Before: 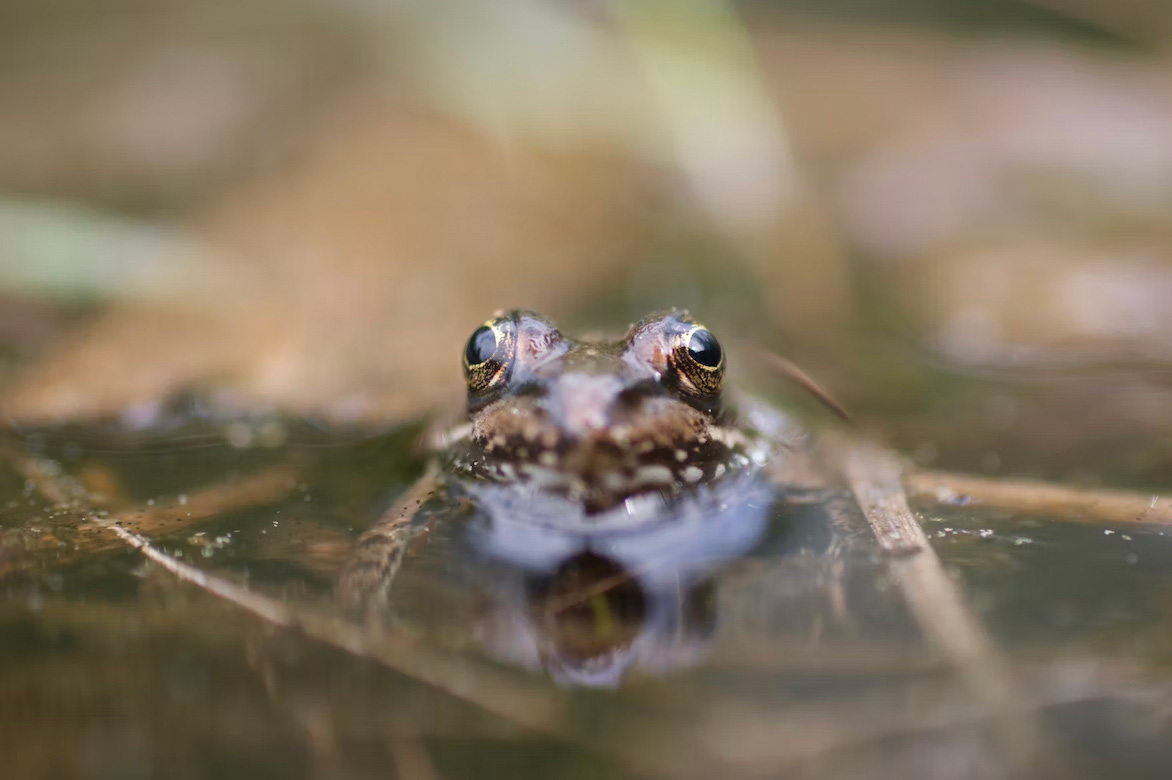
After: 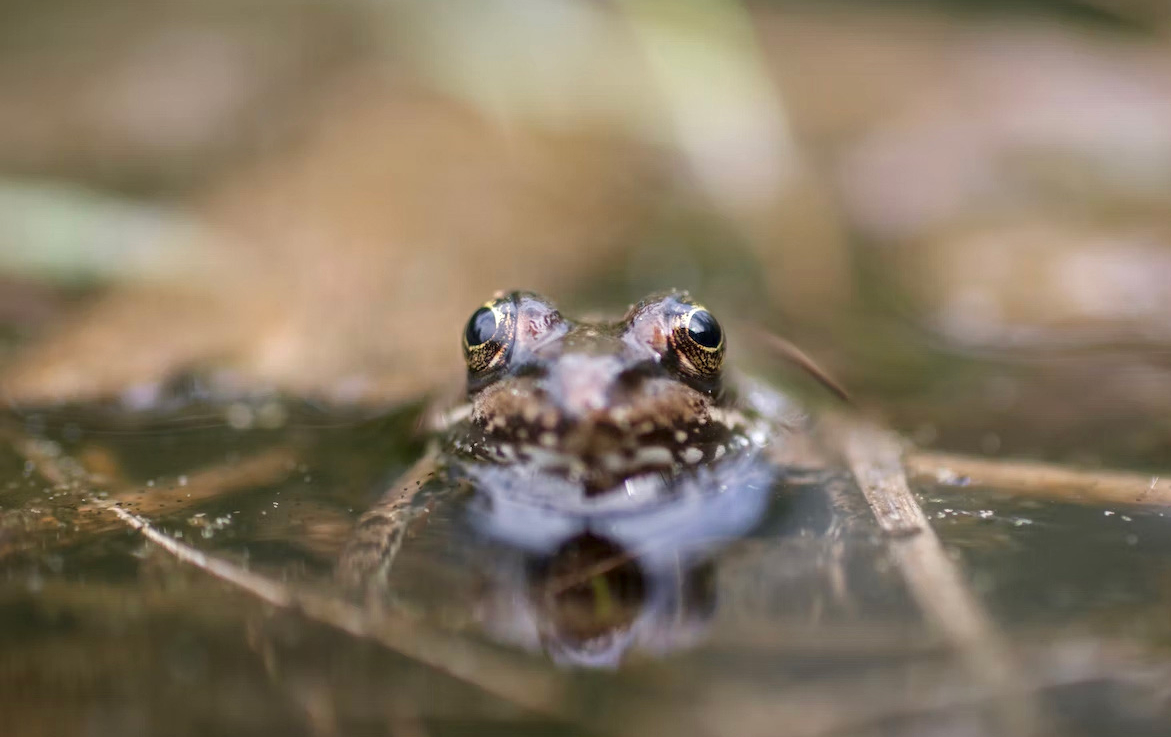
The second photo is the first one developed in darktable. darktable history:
local contrast: on, module defaults
crop and rotate: top 2.479%, bottom 3.018%
